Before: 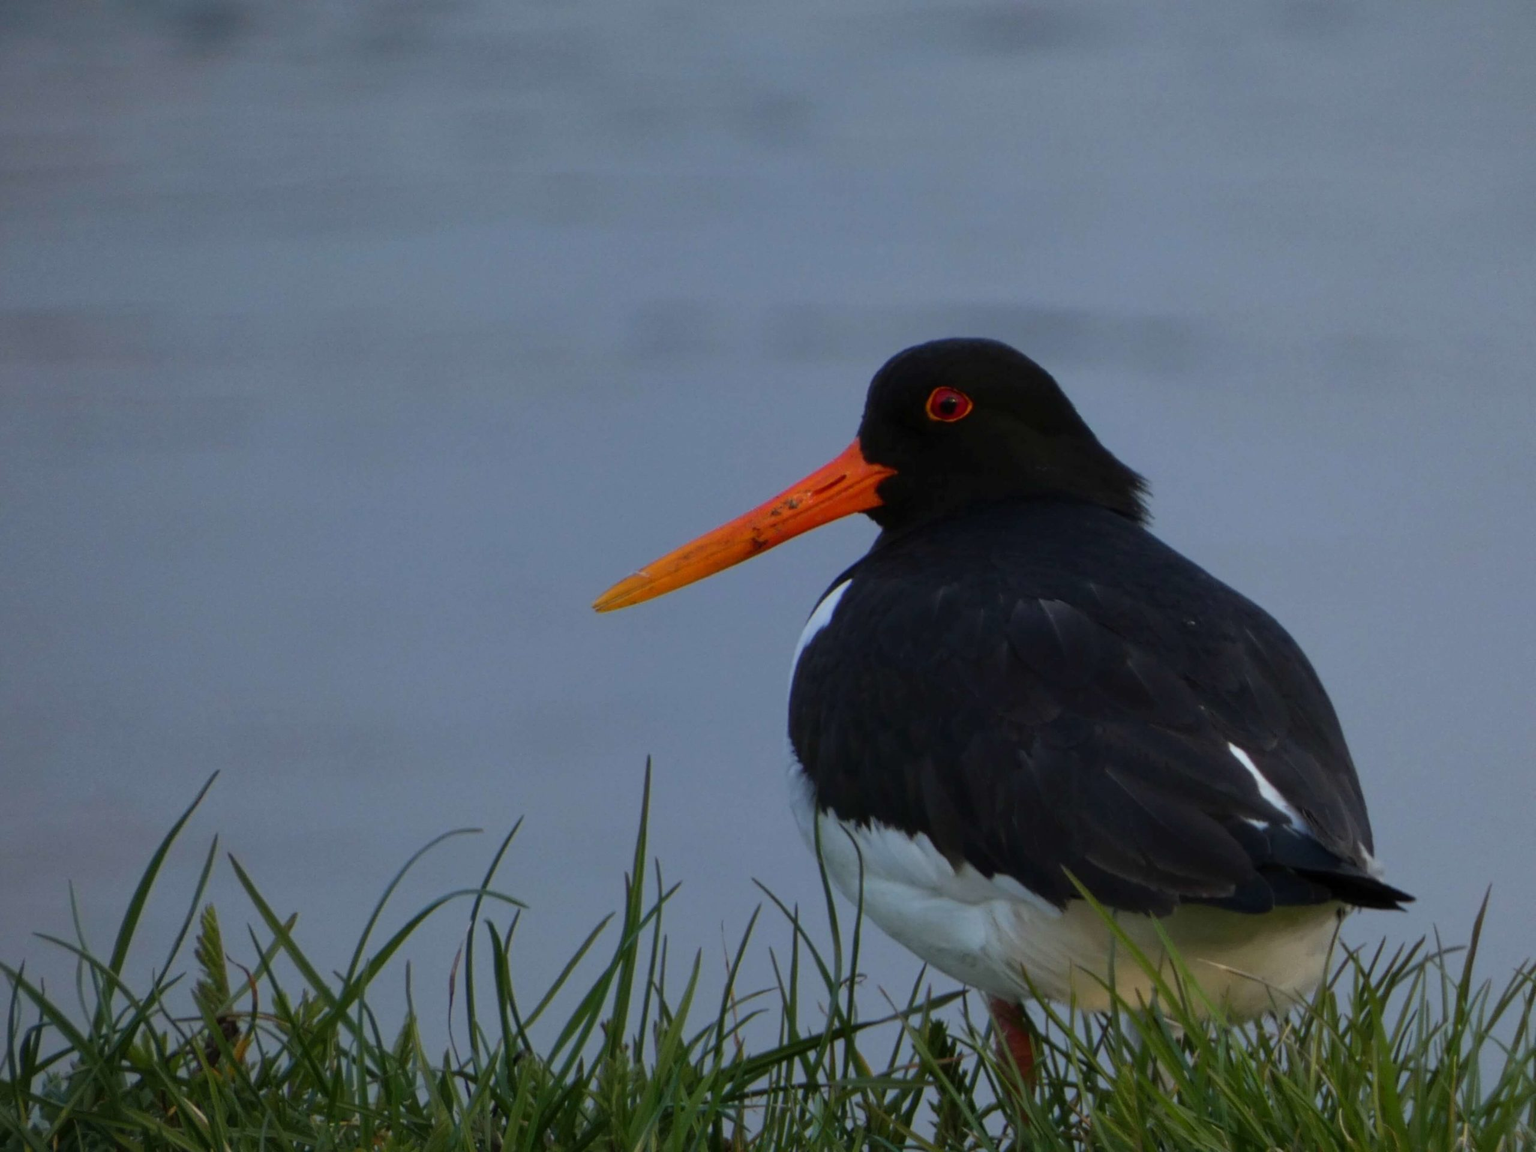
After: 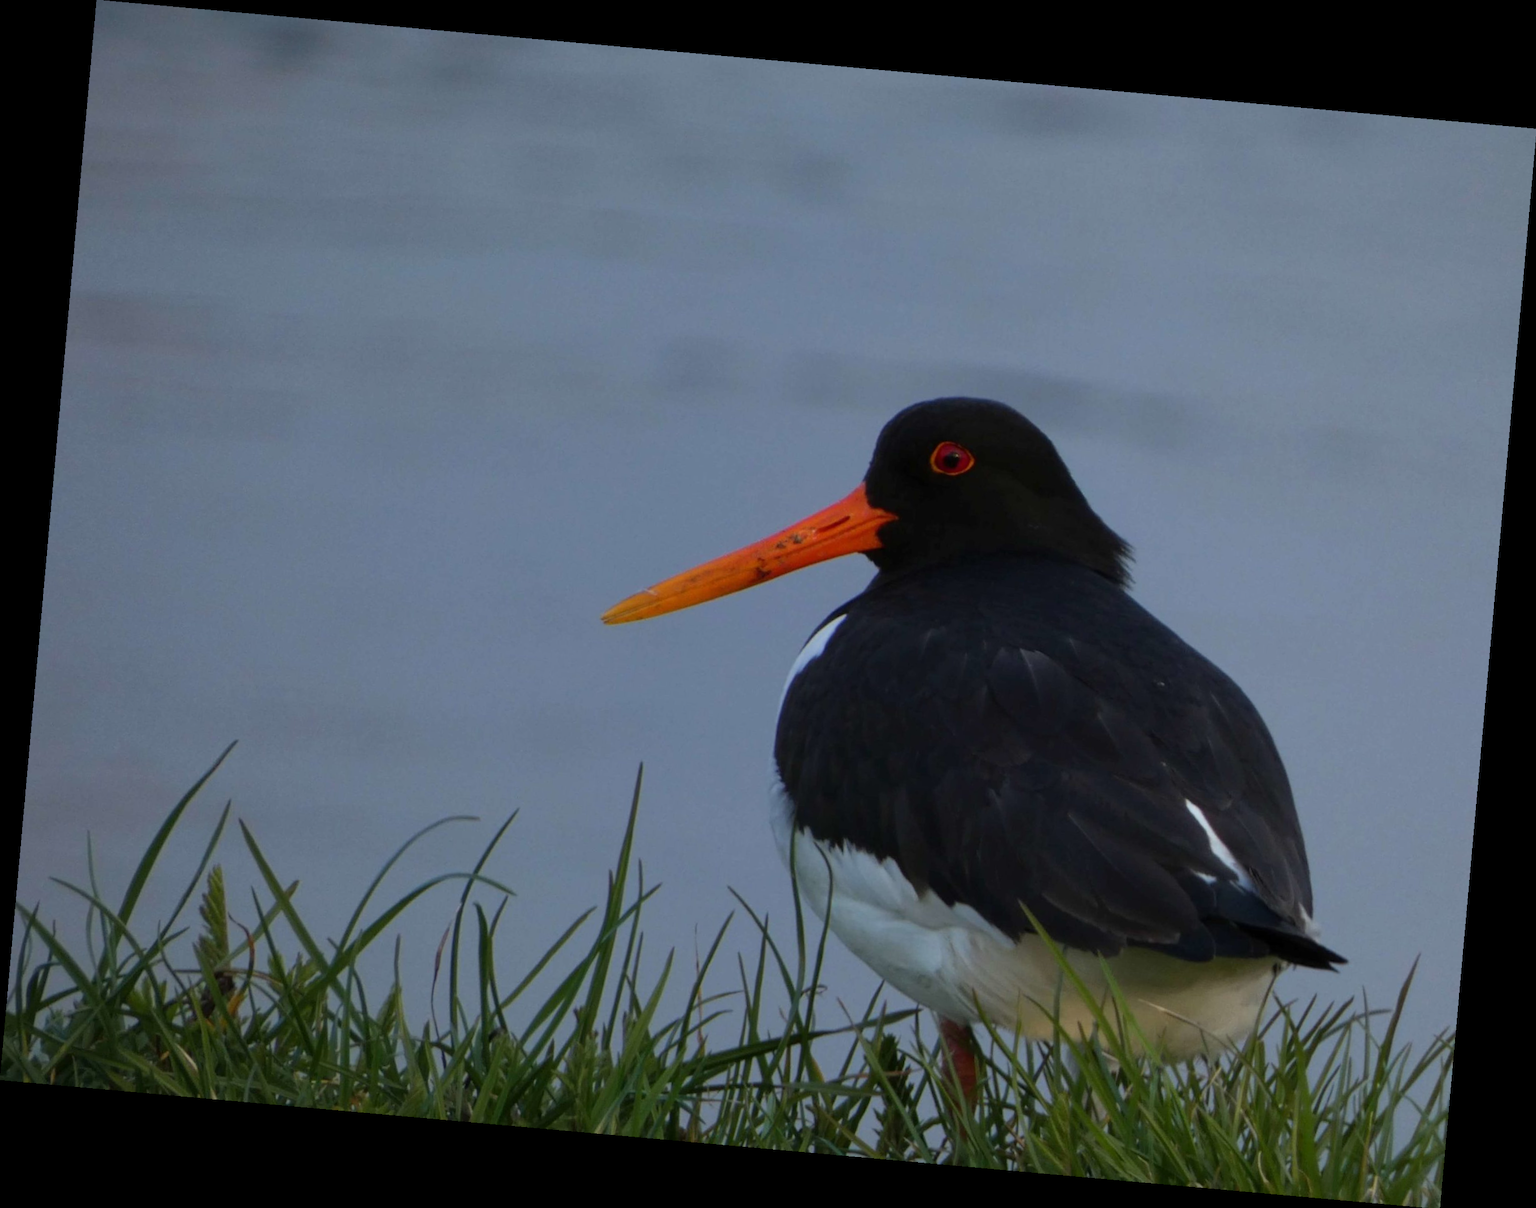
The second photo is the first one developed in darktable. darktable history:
rotate and perspective: rotation 5.12°, automatic cropping off
color correction: highlights a* 0.003, highlights b* -0.283
